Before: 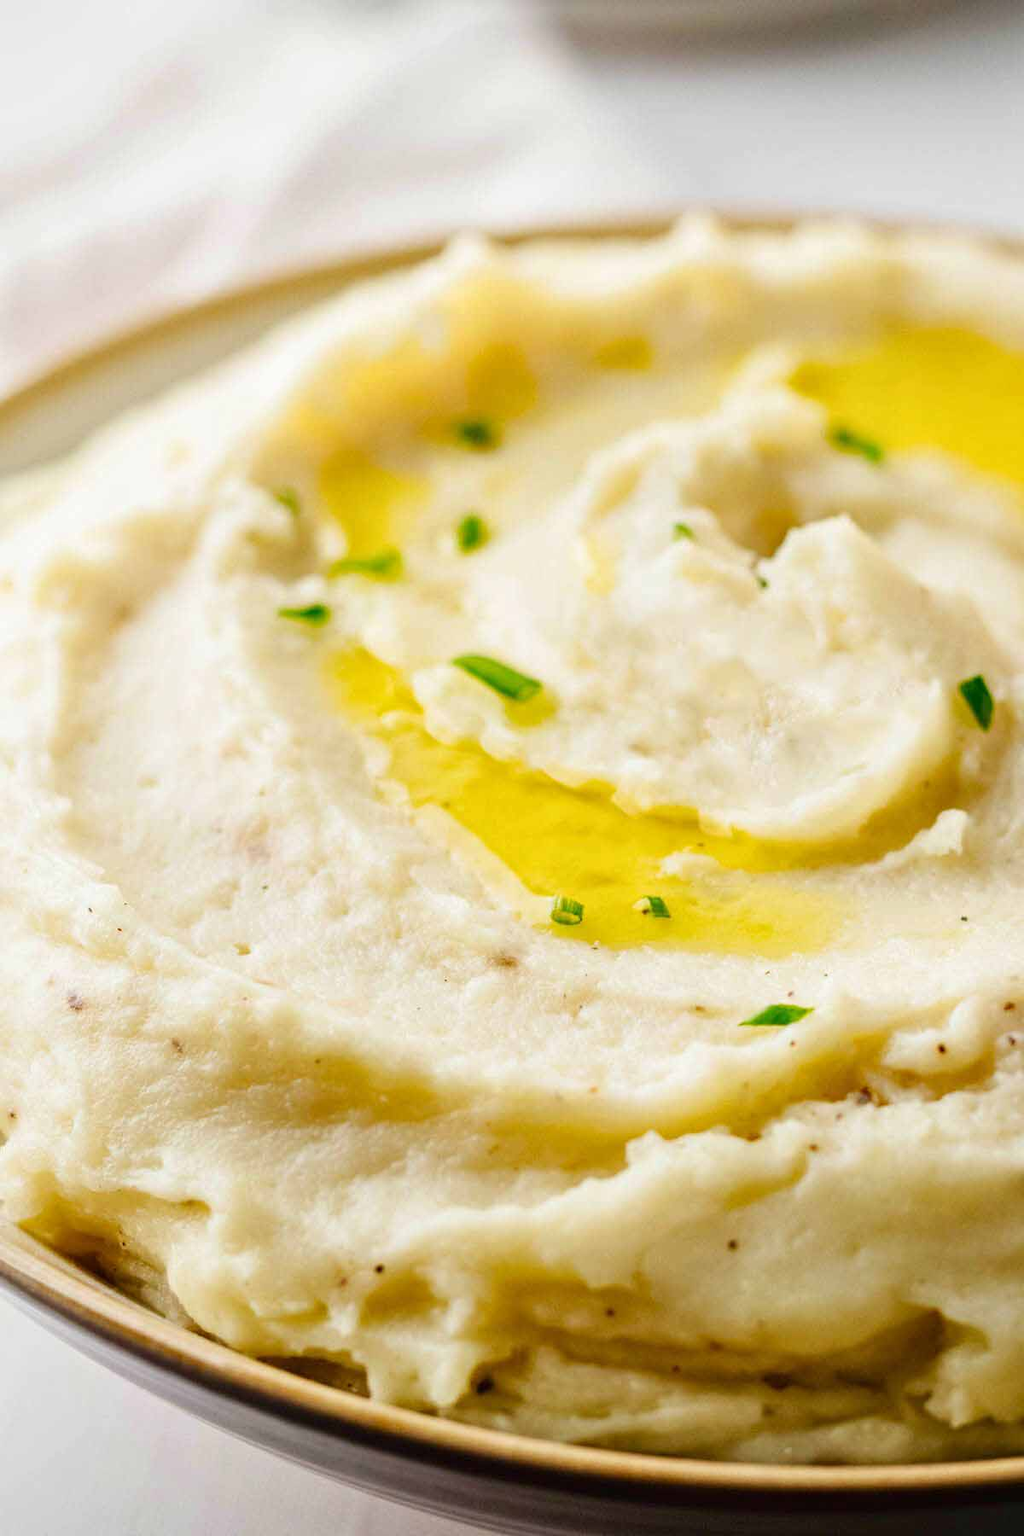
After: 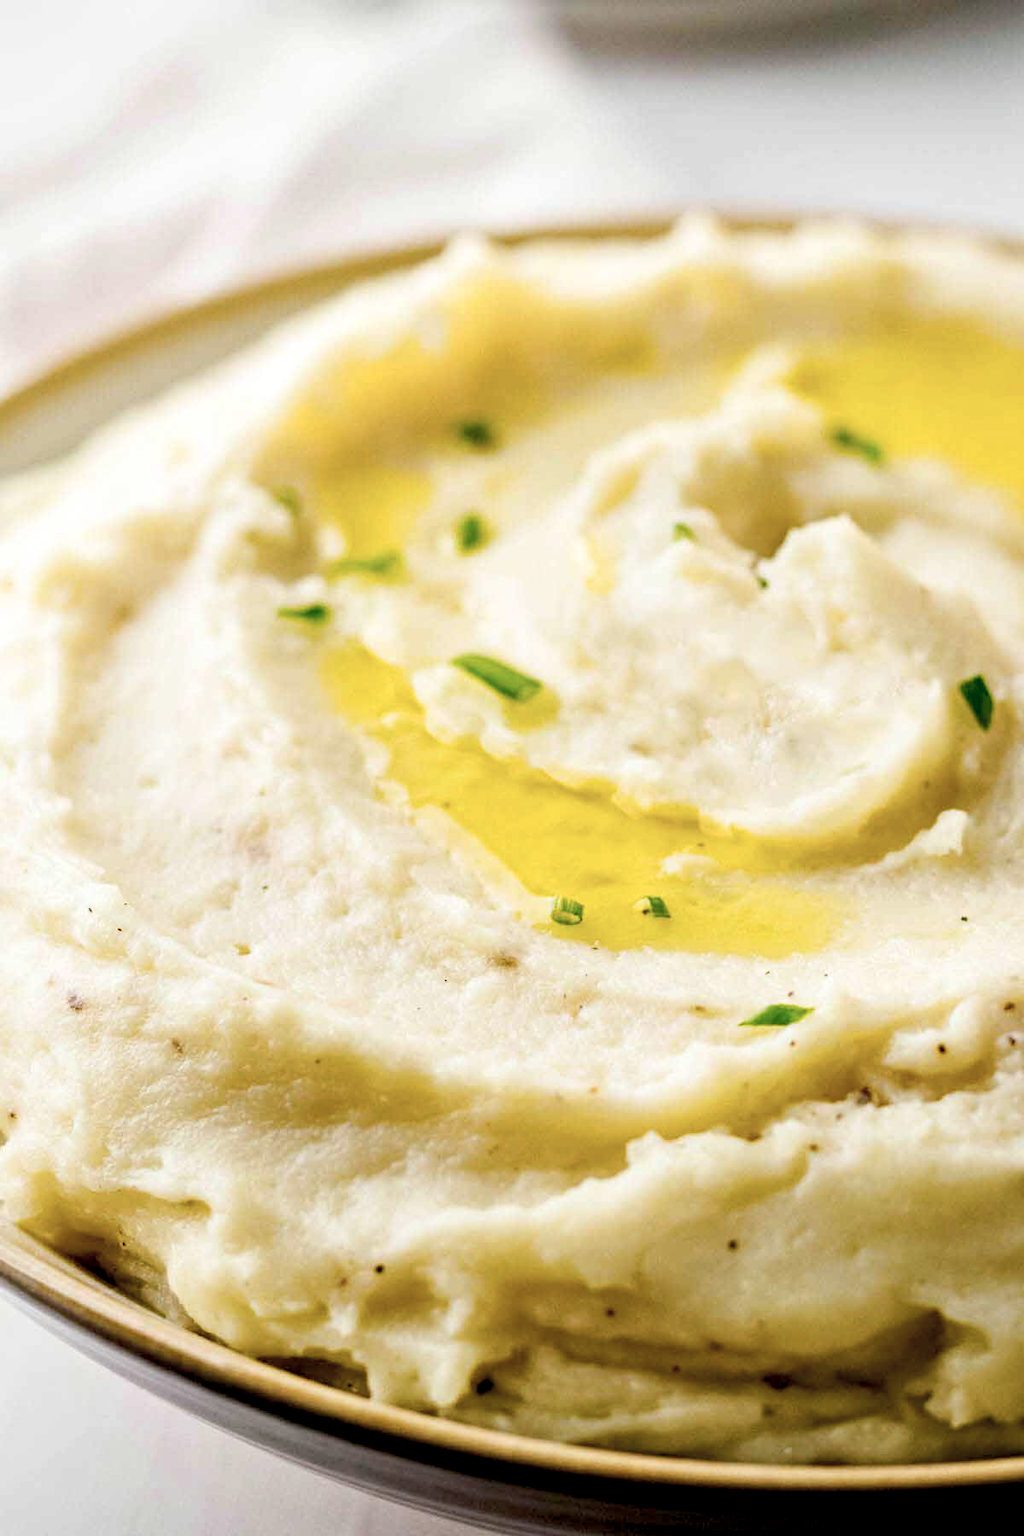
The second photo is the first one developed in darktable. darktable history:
color balance rgb: shadows lift › chroma 2.006%, shadows lift › hue 188.12°, global offset › luminance -0.379%, perceptual saturation grading › global saturation 25.803%
exposure: black level correction 0.007, exposure 0.1 EV, compensate exposure bias true, compensate highlight preservation false
contrast brightness saturation: contrast 0.1, saturation -0.35
haze removal: adaptive false
